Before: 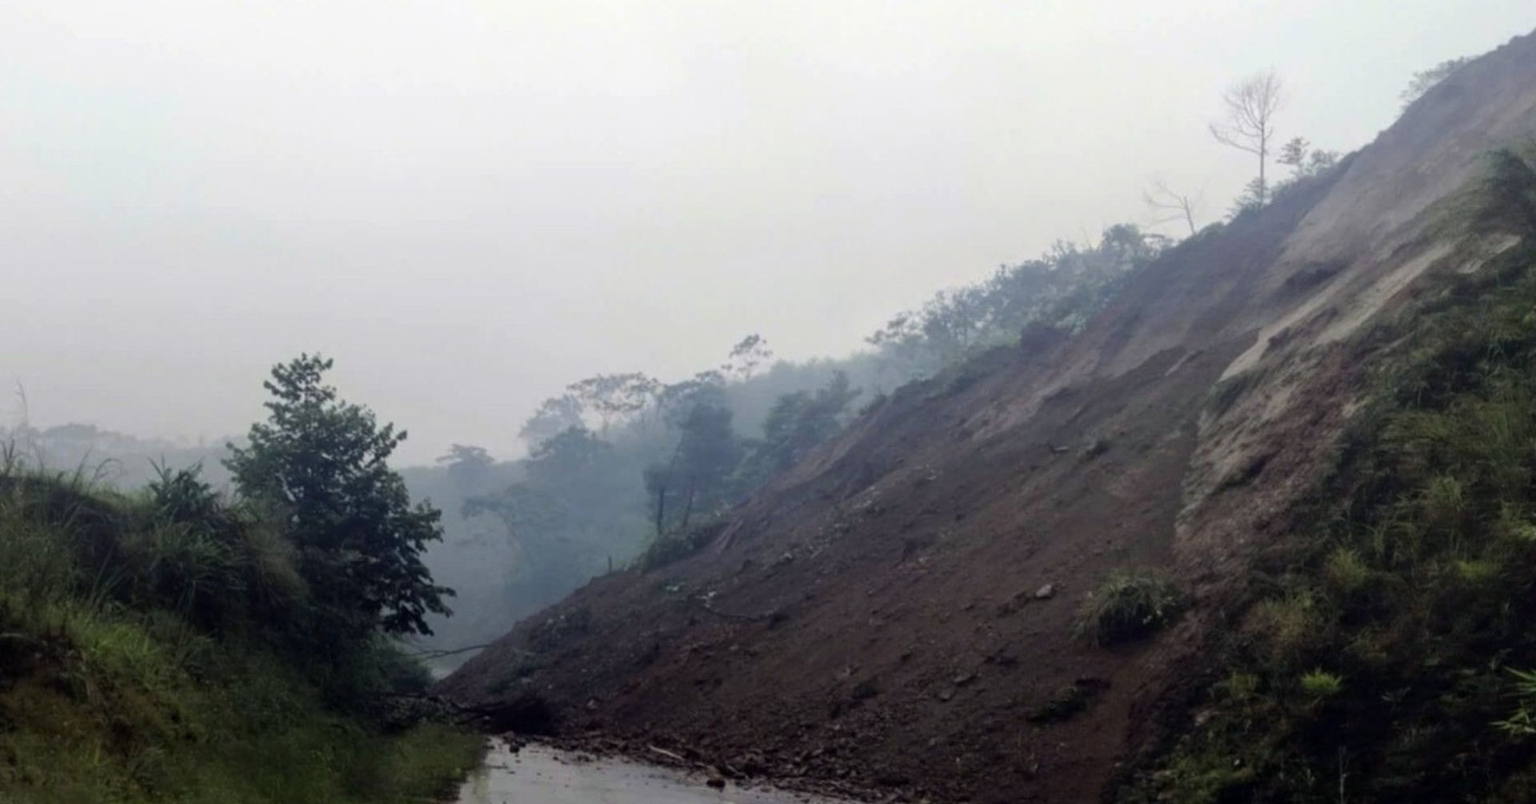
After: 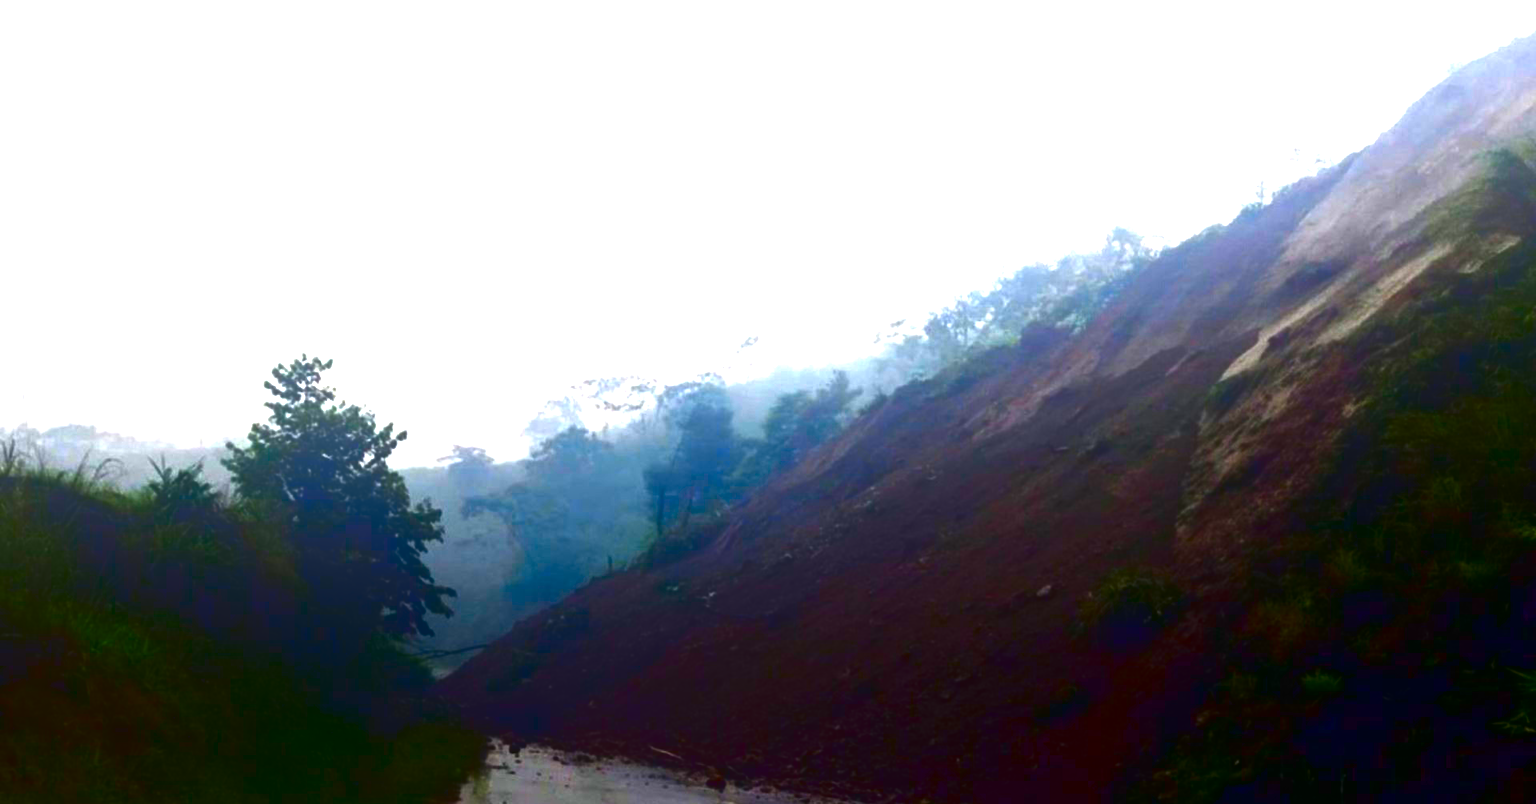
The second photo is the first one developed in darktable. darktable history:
local contrast: detail 69%
exposure: black level correction 0, exposure 1.377 EV, compensate highlight preservation false
contrast brightness saturation: brightness -0.985, saturation 0.984
